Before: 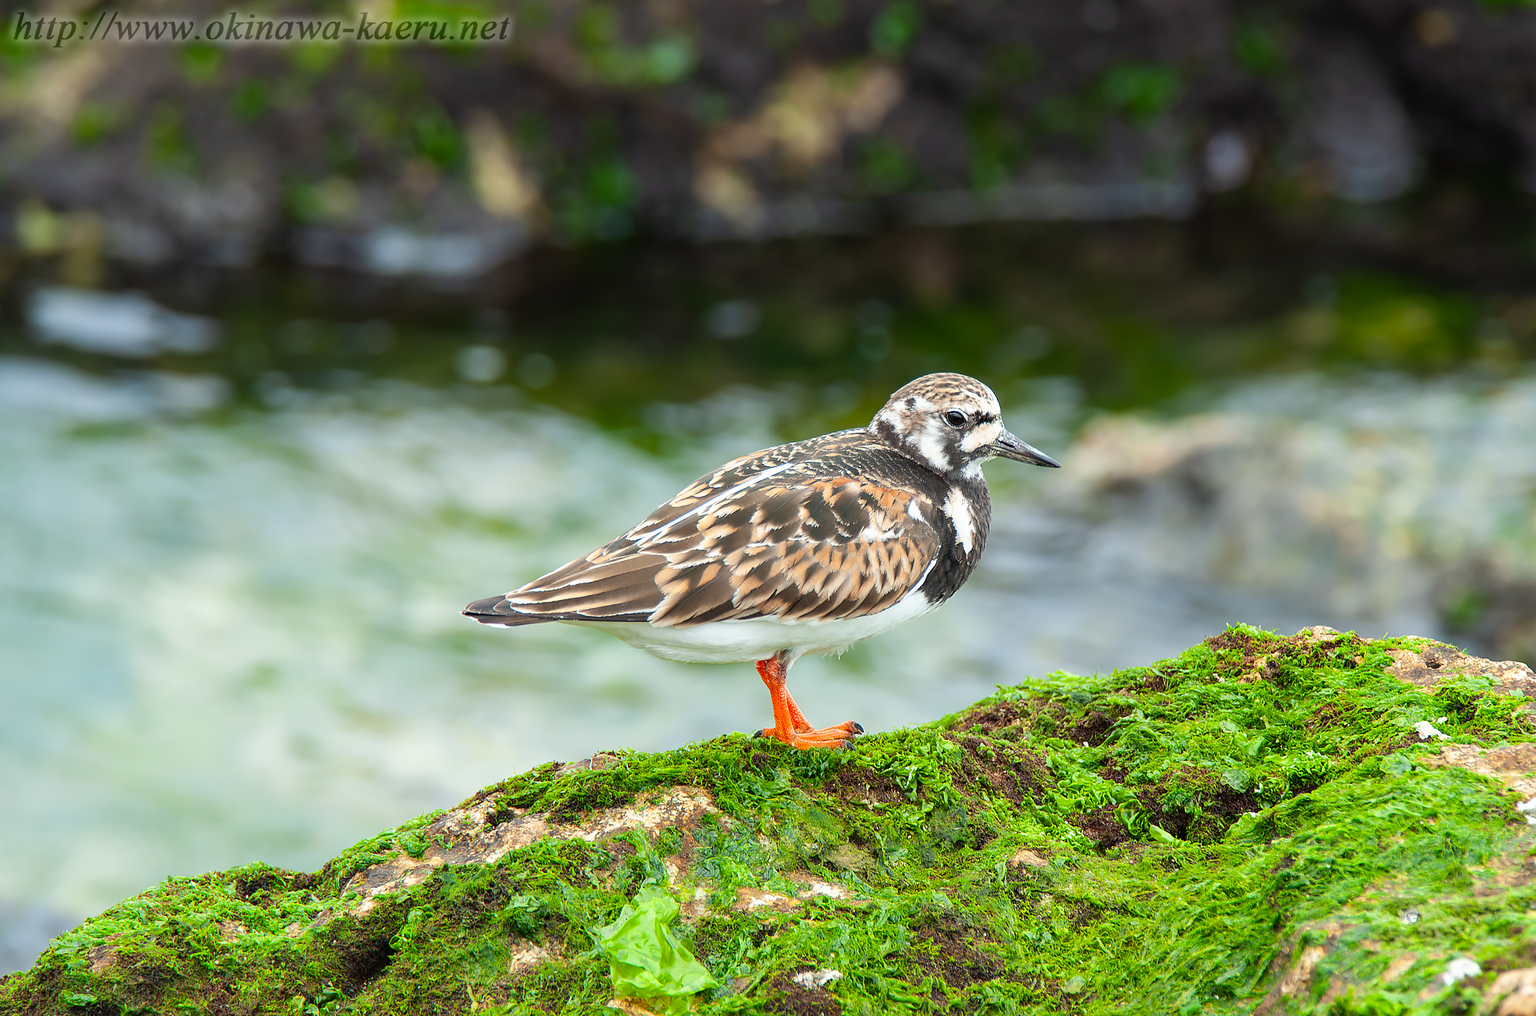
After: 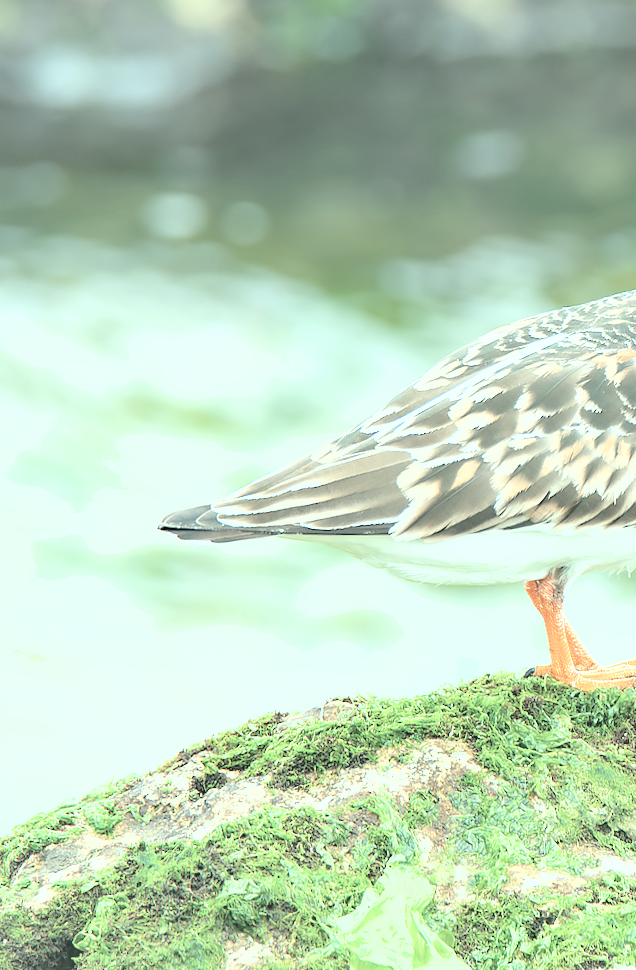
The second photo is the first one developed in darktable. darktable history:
crop and rotate: left 21.77%, top 18.528%, right 44.676%, bottom 2.997%
contrast brightness saturation: contrast -0.32, brightness 0.75, saturation -0.78
rotate and perspective: rotation -1°, crop left 0.011, crop right 0.989, crop top 0.025, crop bottom 0.975
color correction: highlights a* -7.33, highlights b* 1.26, shadows a* -3.55, saturation 1.4
white balance: red 1.009, blue 0.985
shadows and highlights: soften with gaussian
exposure: black level correction 0.001, exposure 1.735 EV, compensate highlight preservation false
